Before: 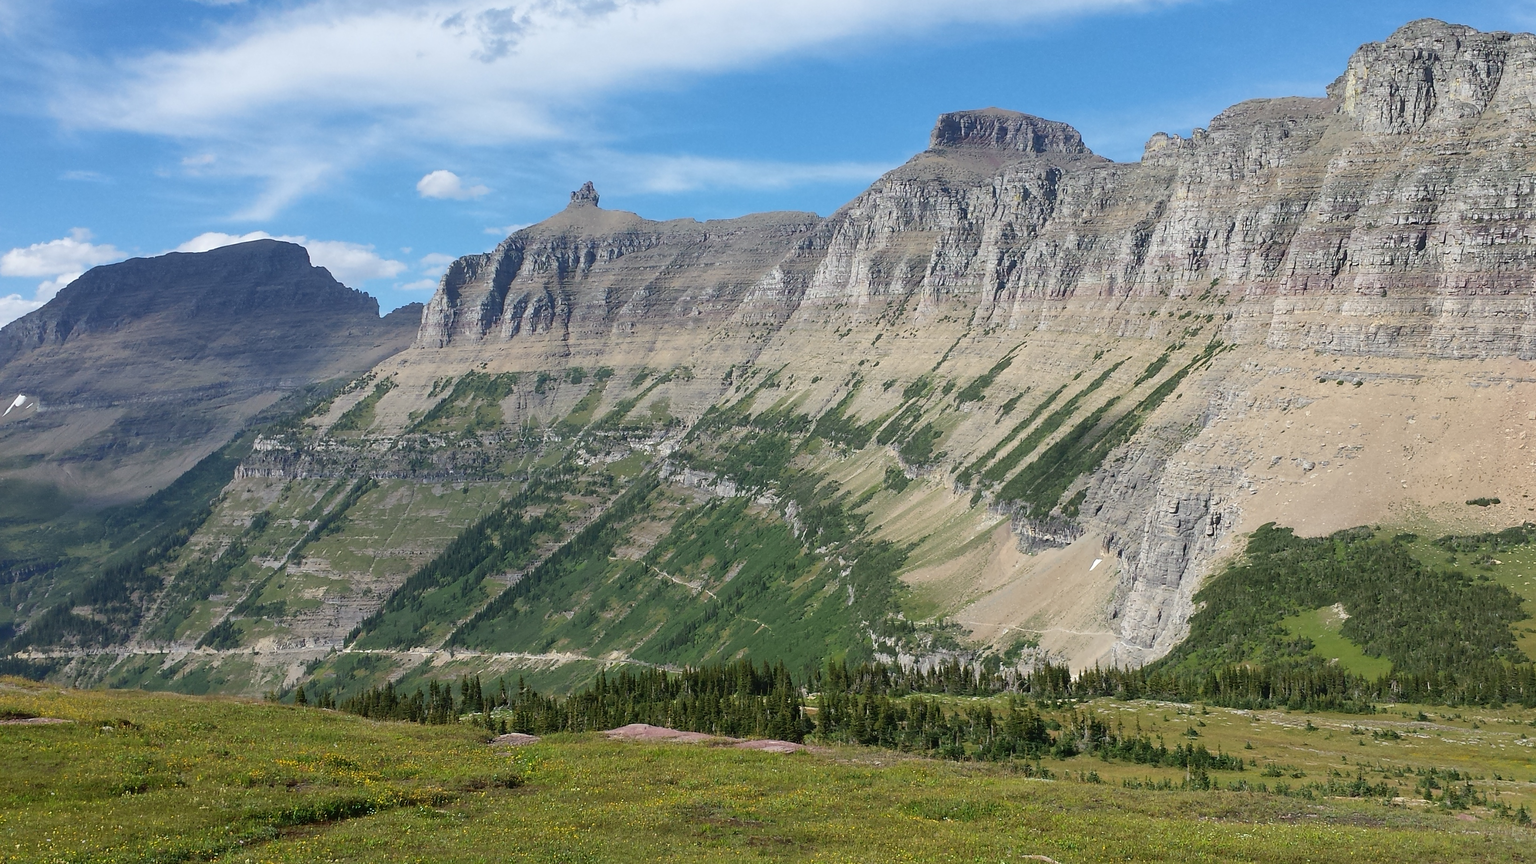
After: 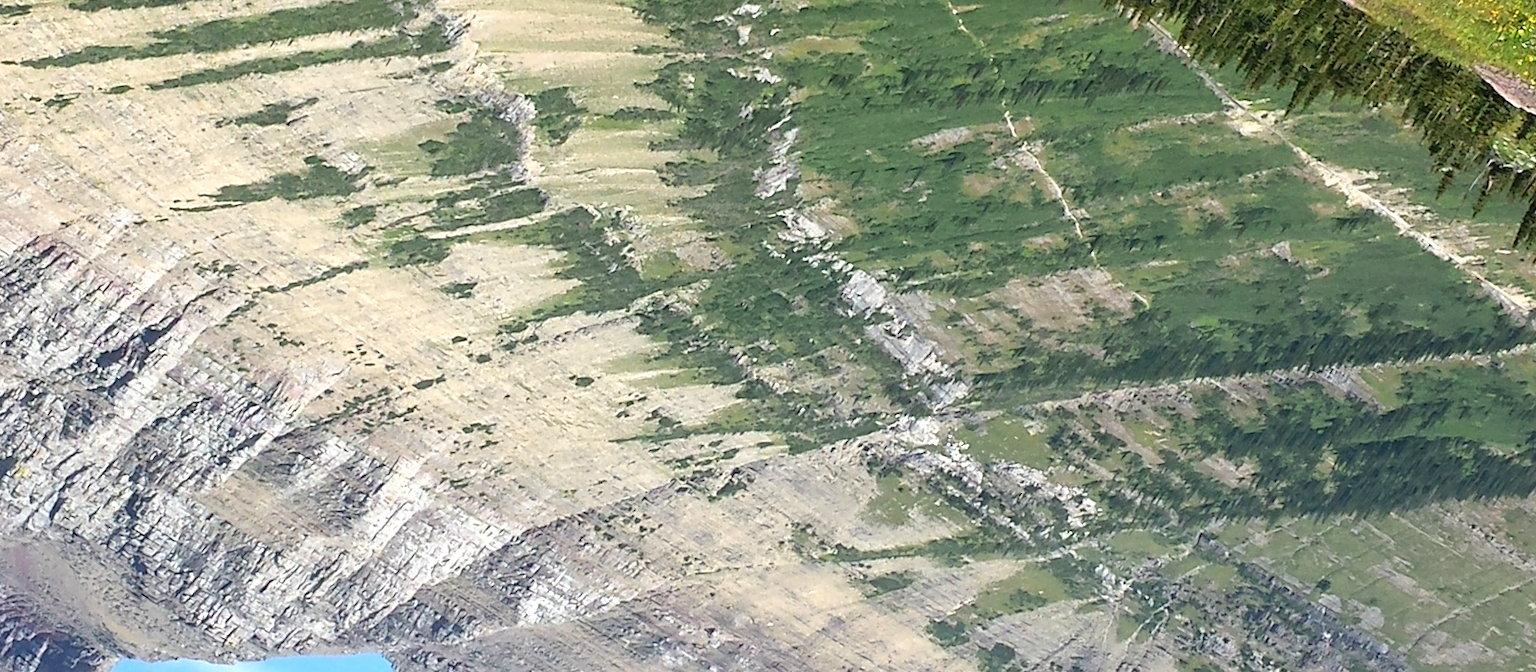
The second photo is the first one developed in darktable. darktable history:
crop and rotate: angle 147.03°, left 9.192%, top 15.649%, right 4.393%, bottom 17.15%
exposure: exposure 0.757 EV, compensate exposure bias true, compensate highlight preservation false
